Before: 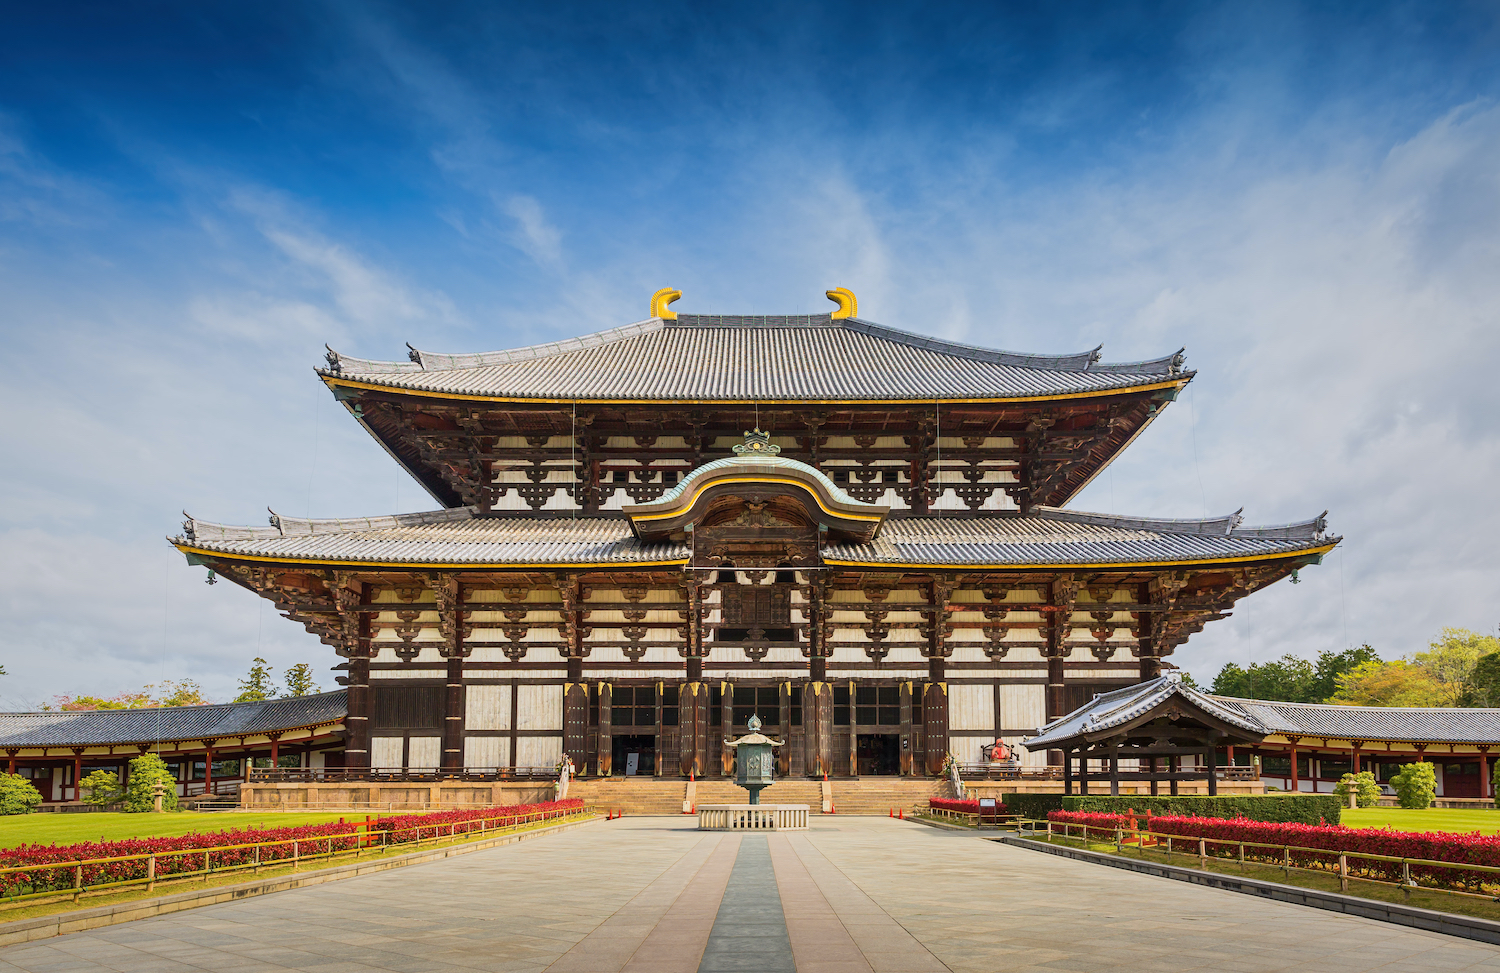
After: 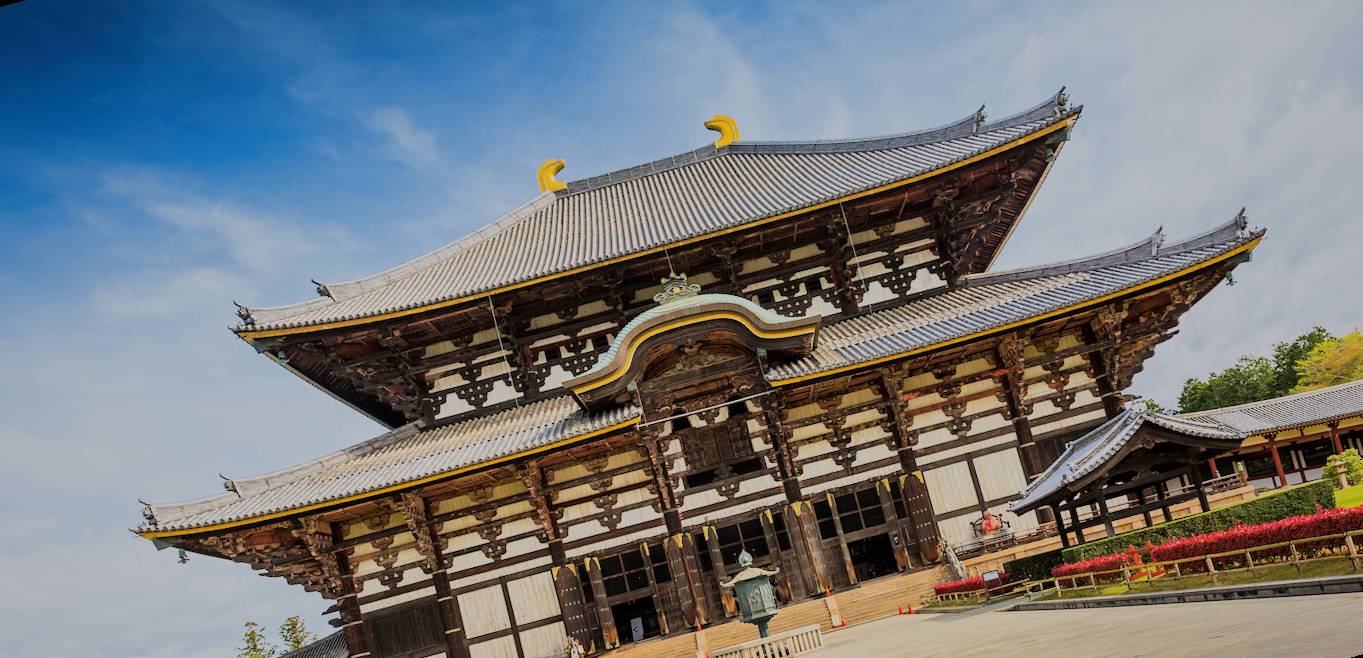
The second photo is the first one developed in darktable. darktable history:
rotate and perspective: rotation -14.8°, crop left 0.1, crop right 0.903, crop top 0.25, crop bottom 0.748
filmic rgb: black relative exposure -7.48 EV, white relative exposure 4.83 EV, hardness 3.4, color science v6 (2022)
